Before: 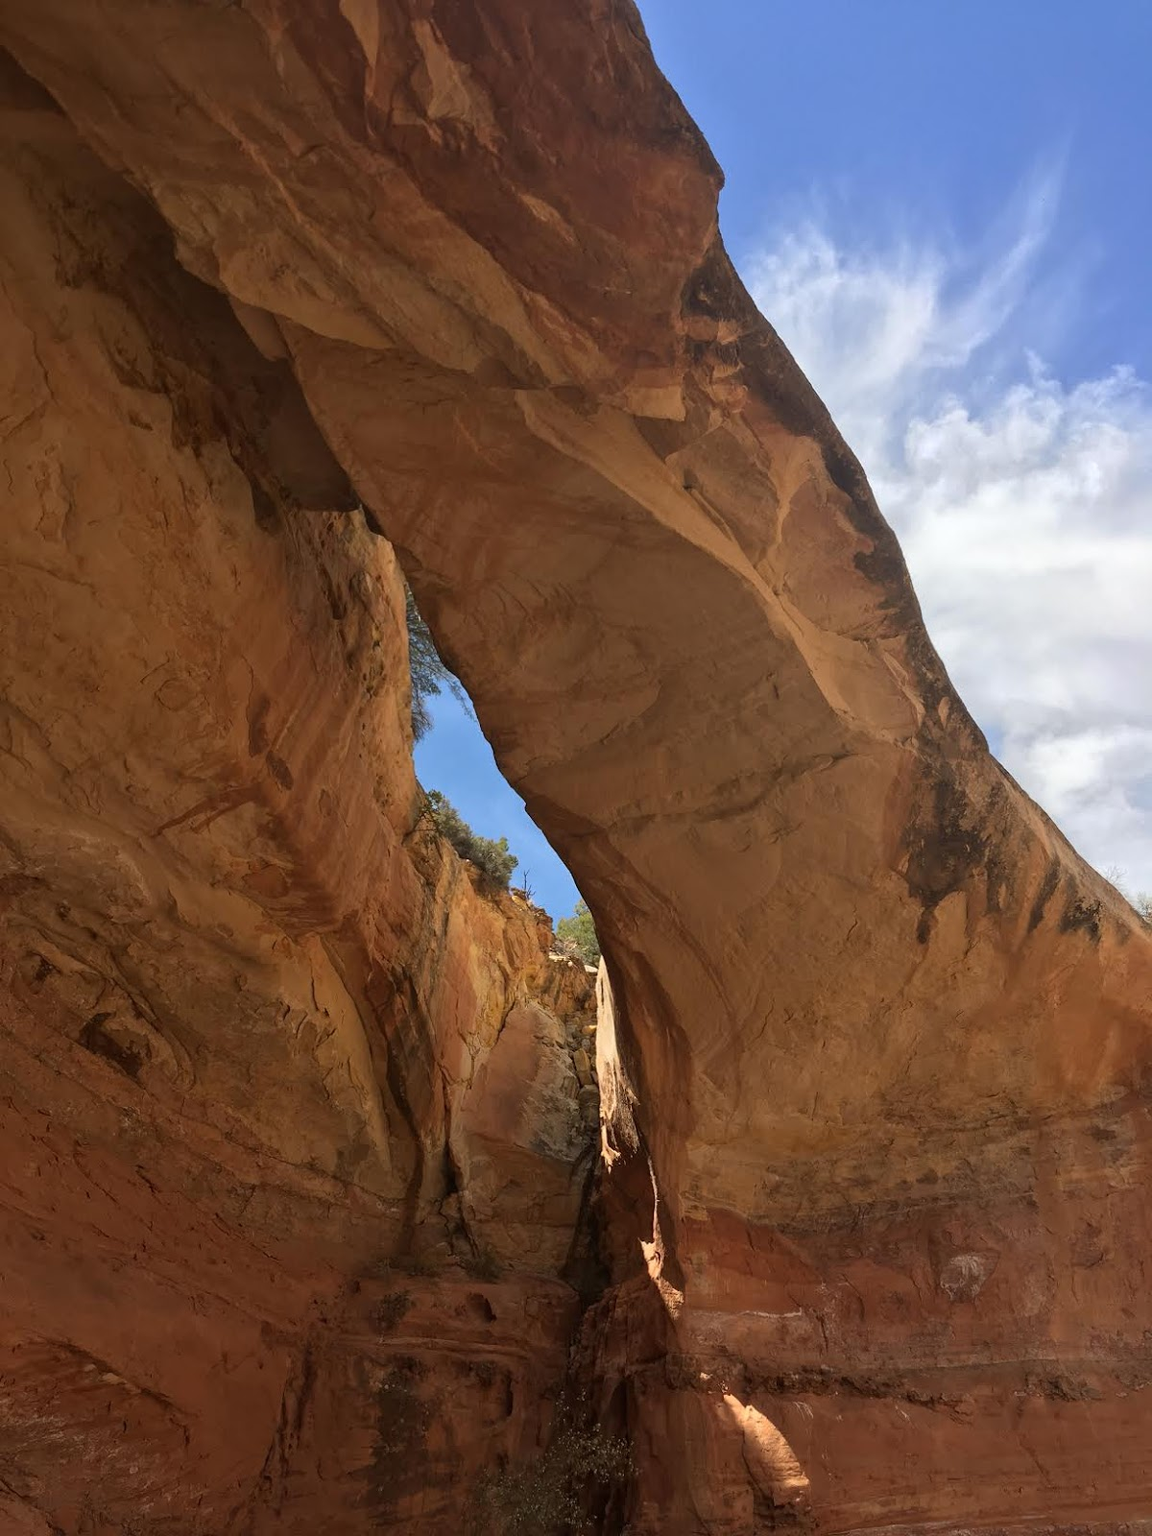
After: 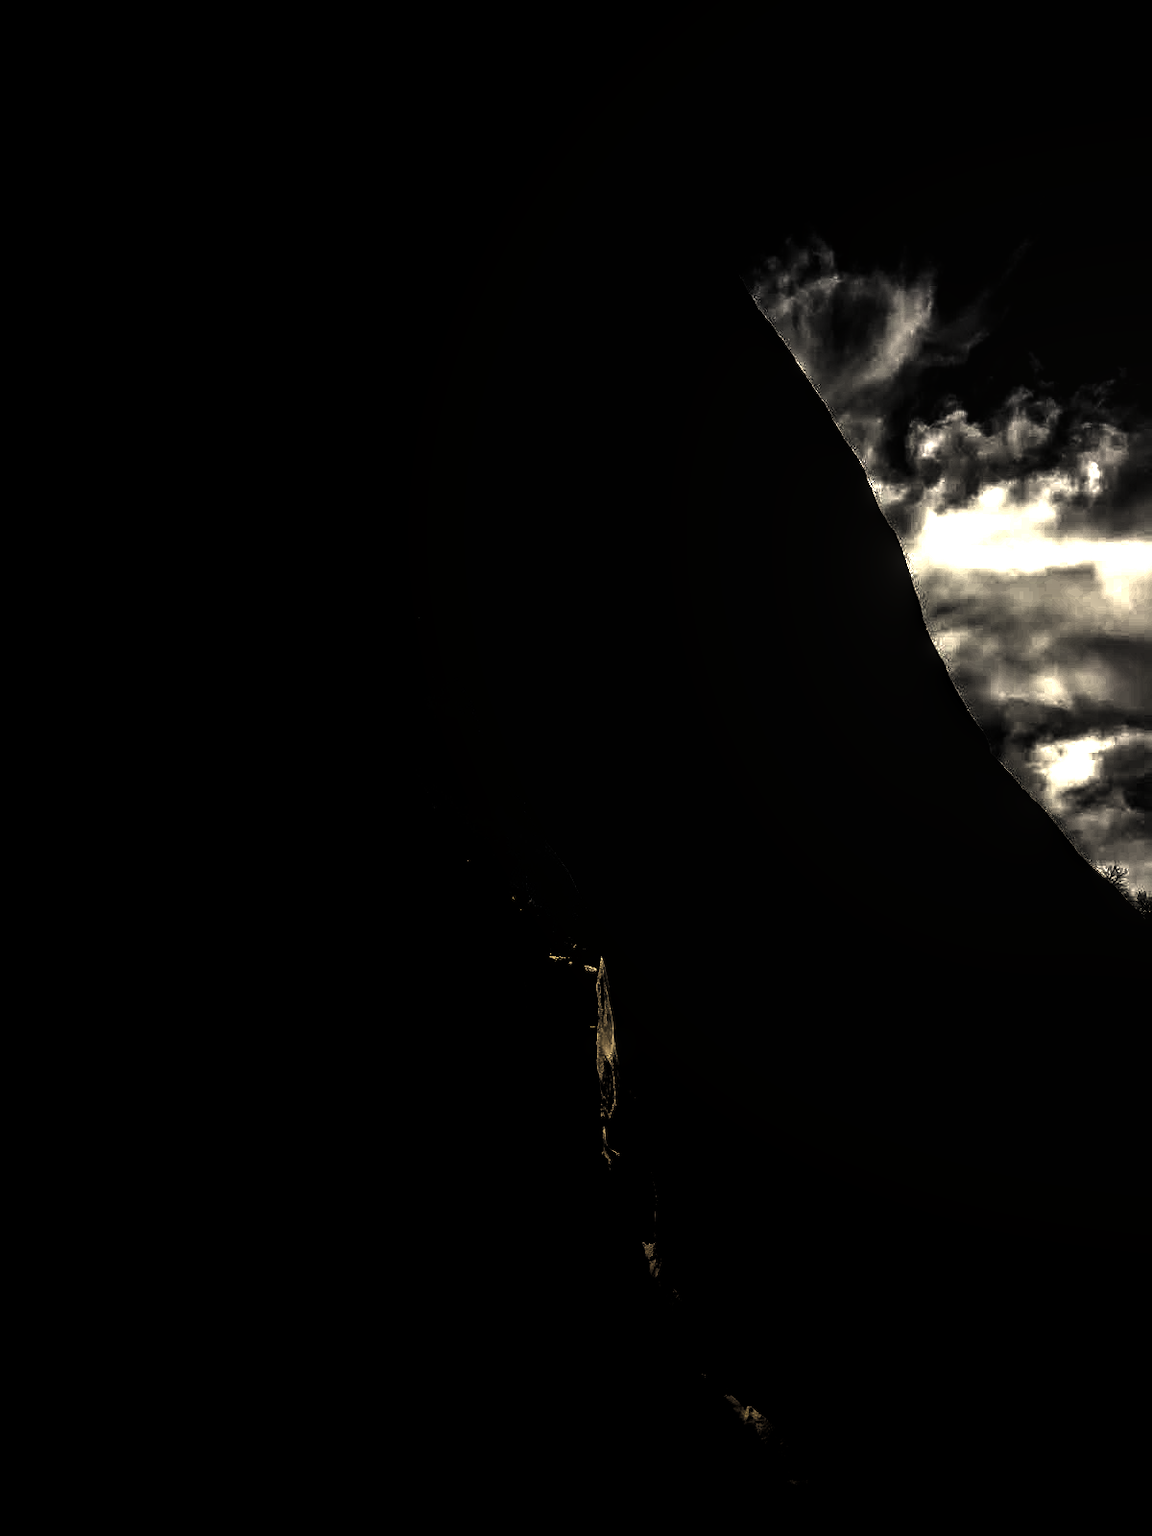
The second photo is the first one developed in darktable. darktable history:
local contrast: on, module defaults
color correction: highlights a* 2.72, highlights b* 22.8
exposure: exposure 0.2 EV, compensate highlight preservation false
levels: levels [0.721, 0.937, 0.997]
